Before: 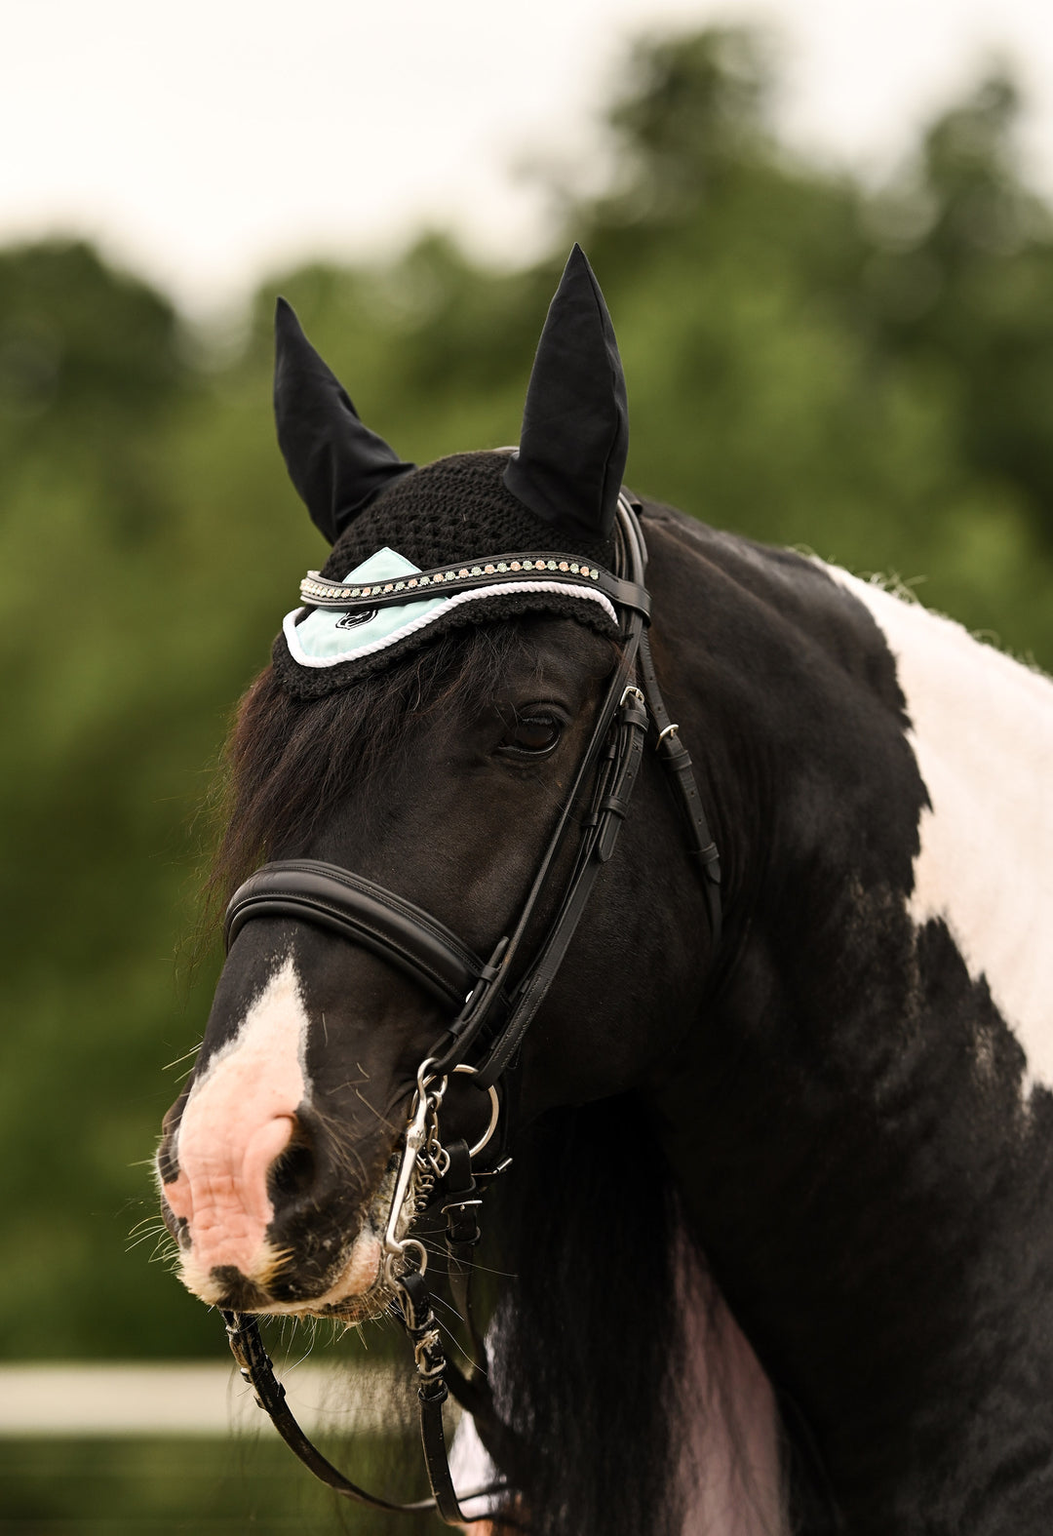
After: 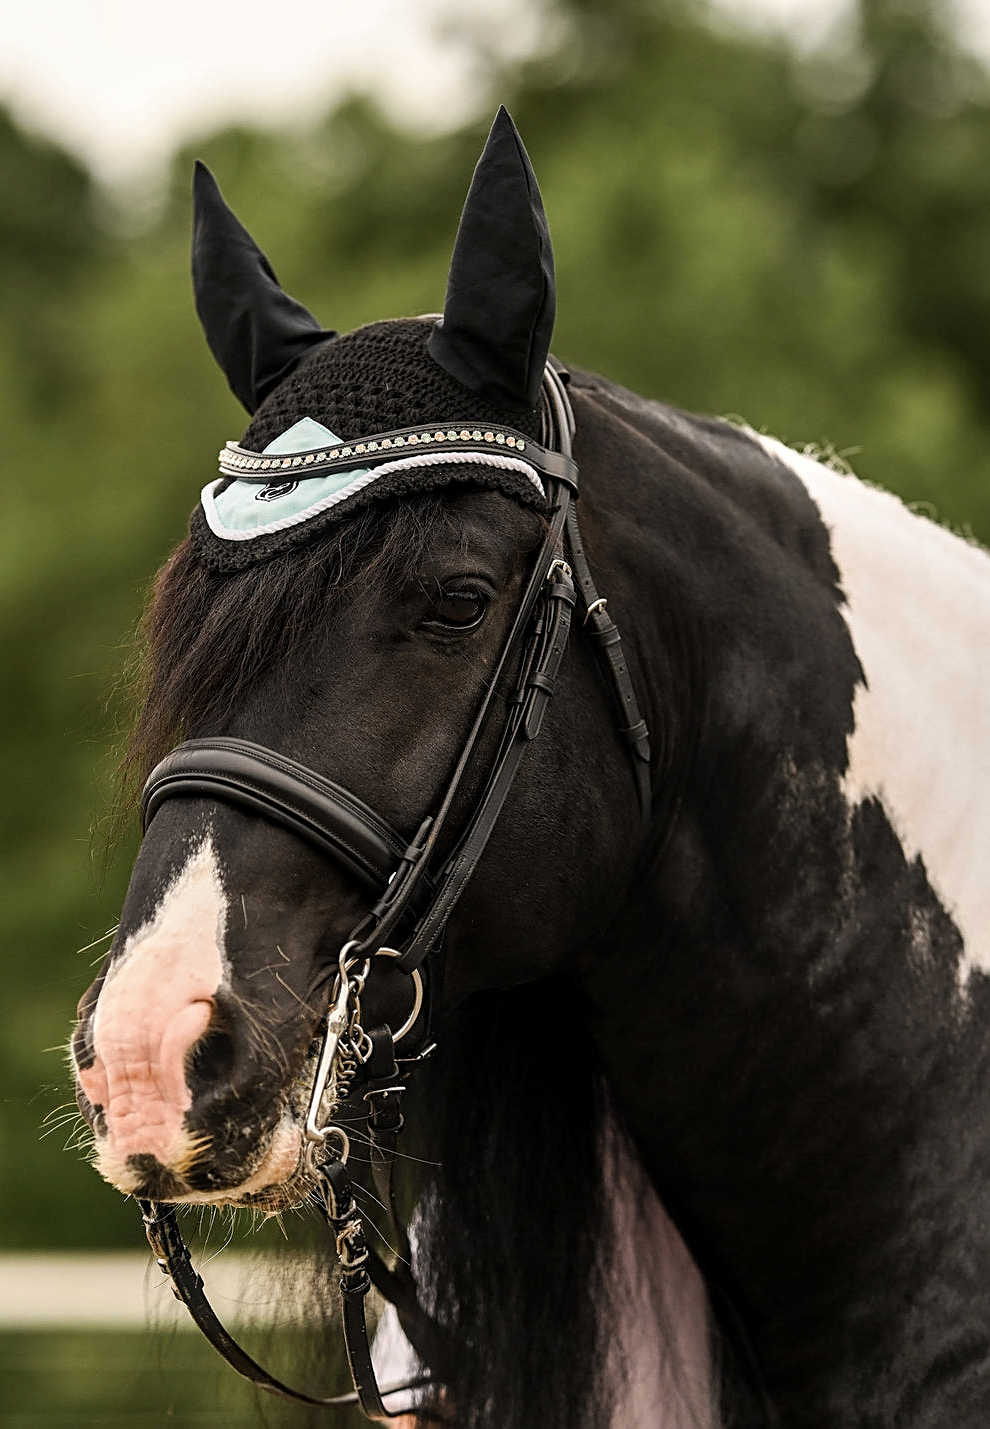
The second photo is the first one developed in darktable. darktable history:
sharpen: on, module defaults
crop and rotate: left 8.262%, top 9.226%
color zones: curves: ch1 [(0.077, 0.436) (0.25, 0.5) (0.75, 0.5)]
local contrast: on, module defaults
shadows and highlights: radius 337.17, shadows 29.01, soften with gaussian
